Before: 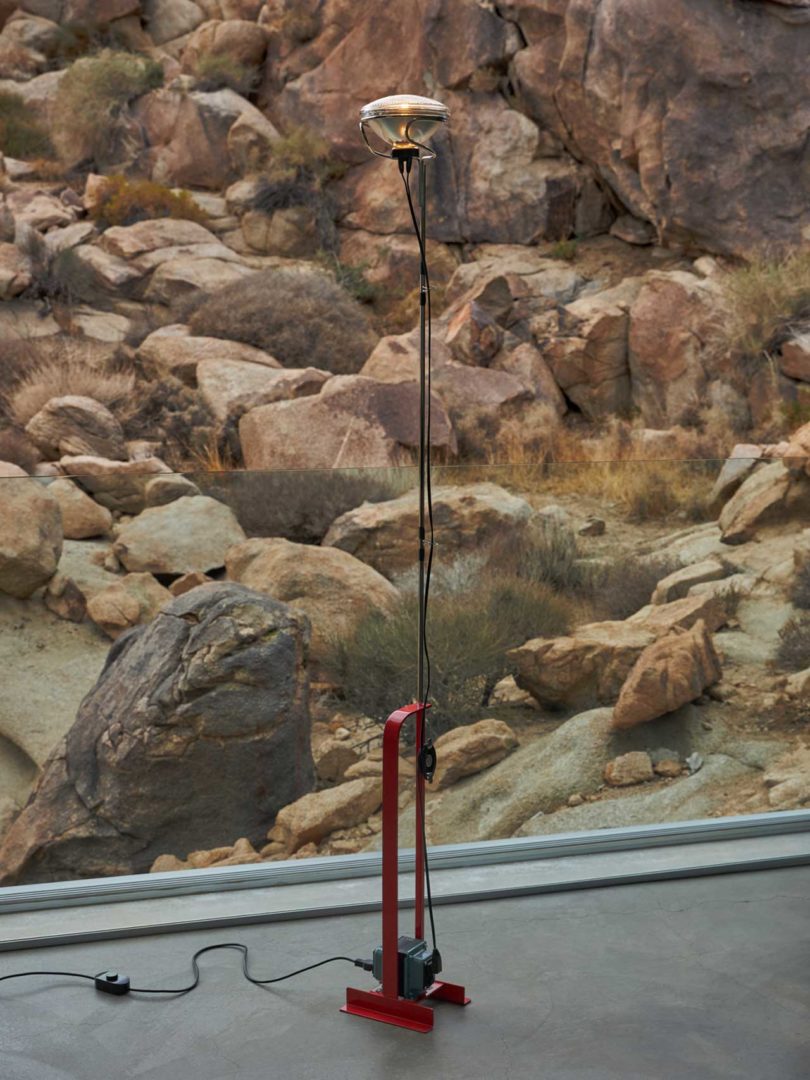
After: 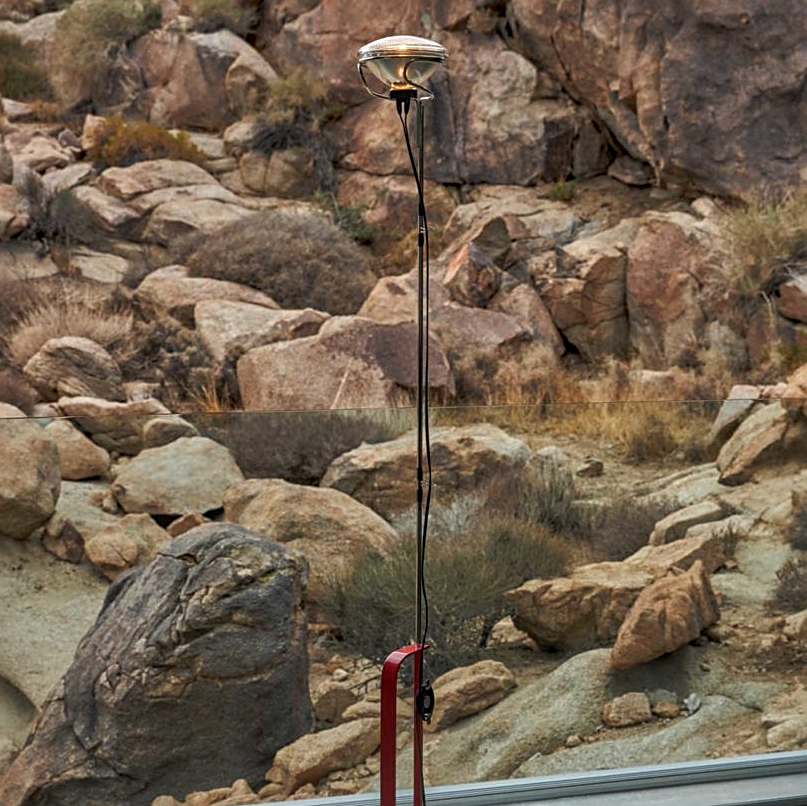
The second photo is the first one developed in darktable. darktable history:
local contrast: on, module defaults
crop: left 0.282%, top 5.538%, bottom 19.801%
sharpen: on, module defaults
